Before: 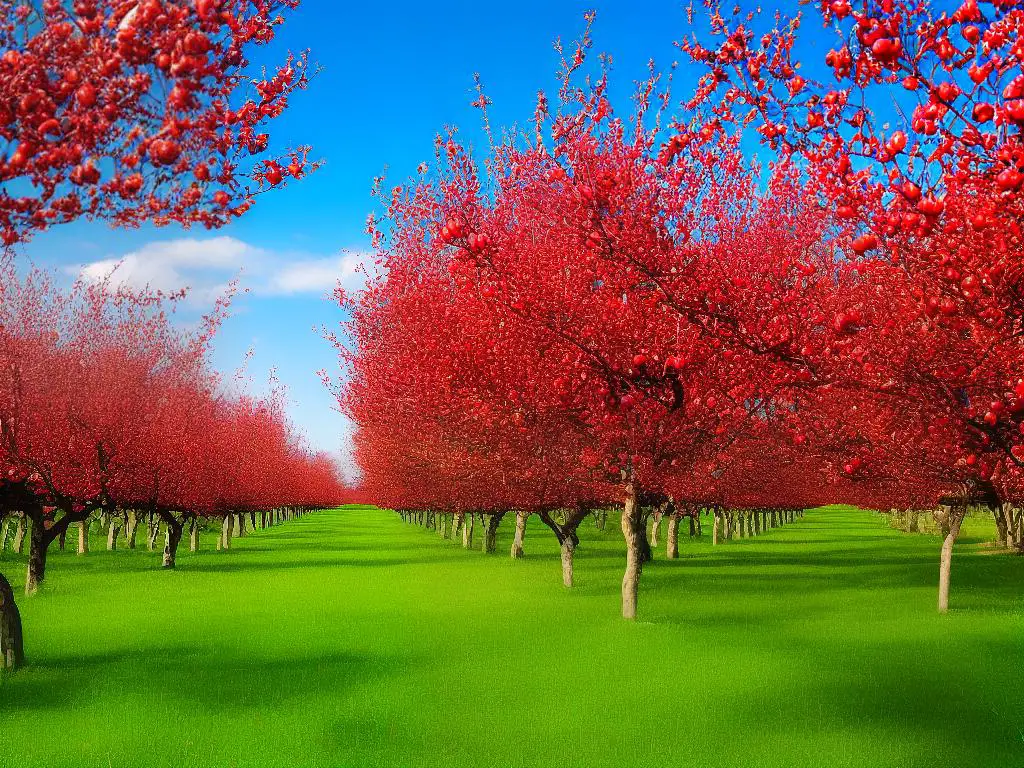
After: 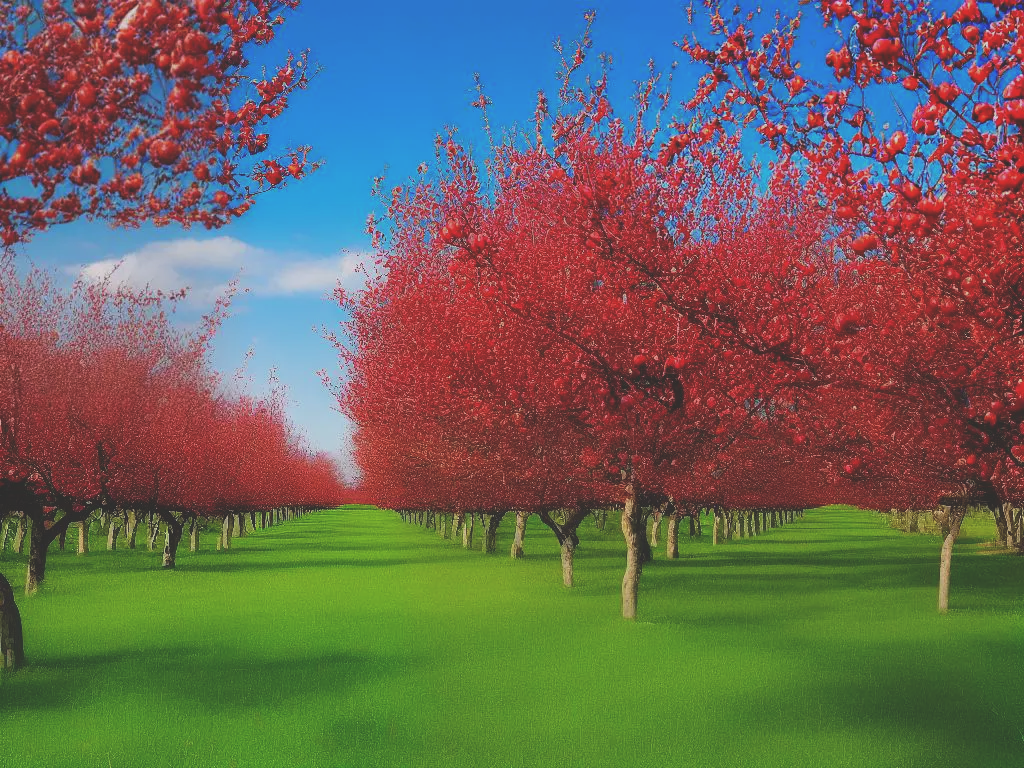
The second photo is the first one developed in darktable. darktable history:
exposure: black level correction -0.036, exposure -0.497 EV, compensate highlight preservation false
